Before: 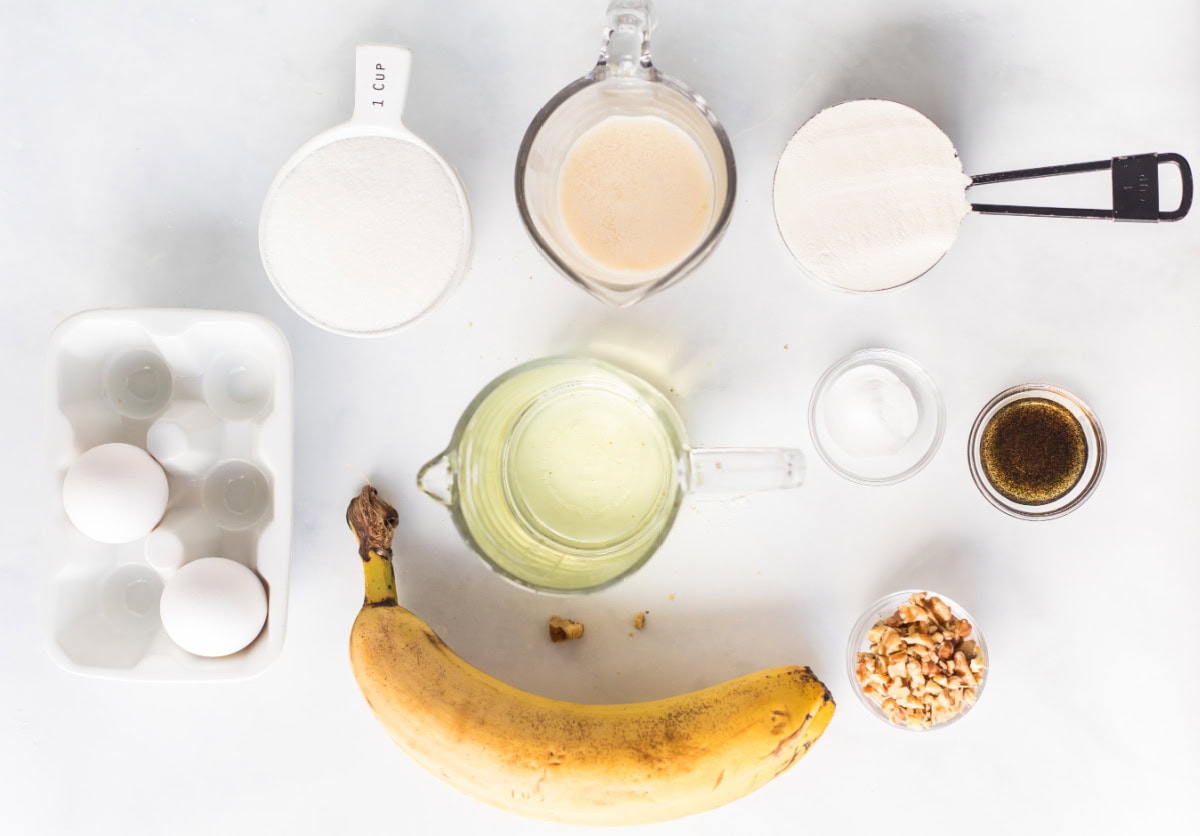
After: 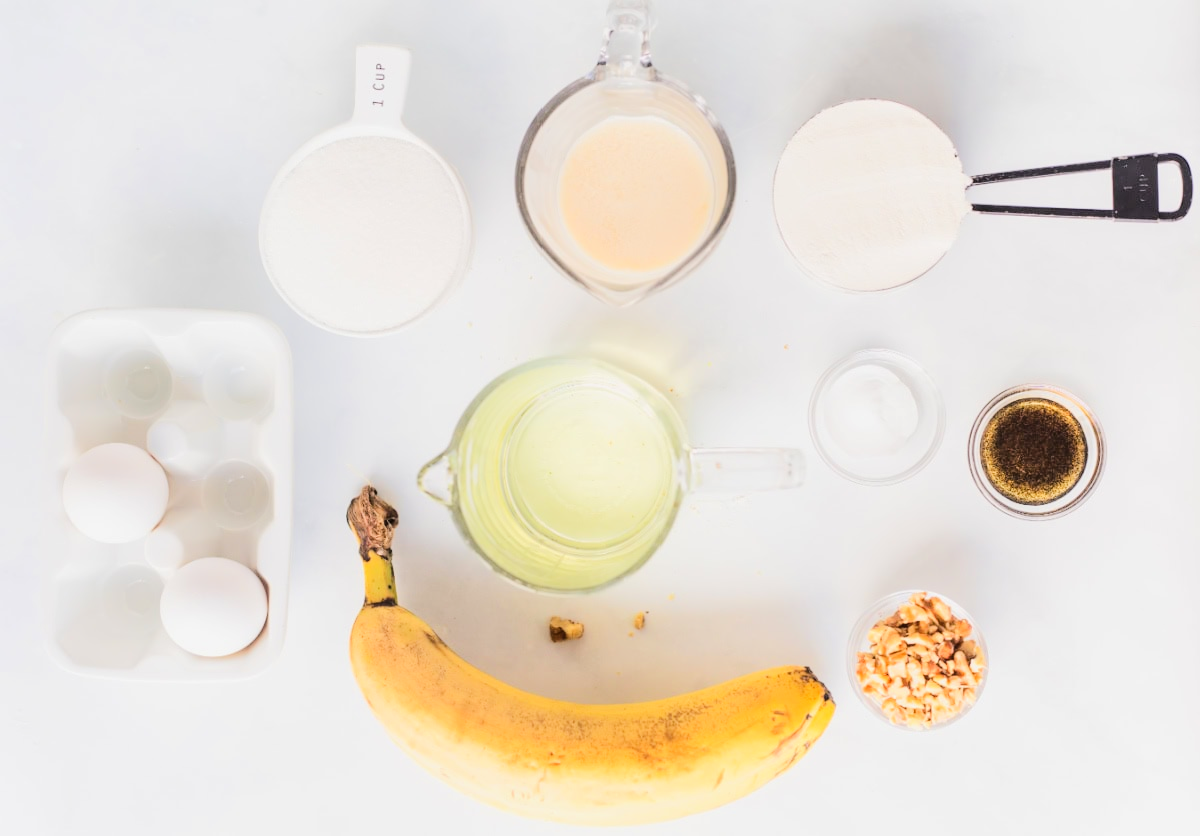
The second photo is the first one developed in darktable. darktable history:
tone equalizer: -7 EV 0.141 EV, -6 EV 0.564 EV, -5 EV 1.19 EV, -4 EV 1.36 EV, -3 EV 1.17 EV, -2 EV 0.6 EV, -1 EV 0.165 EV, edges refinement/feathering 500, mask exposure compensation -1.57 EV, preserve details no
exposure: exposure -0.298 EV, compensate highlight preservation false
